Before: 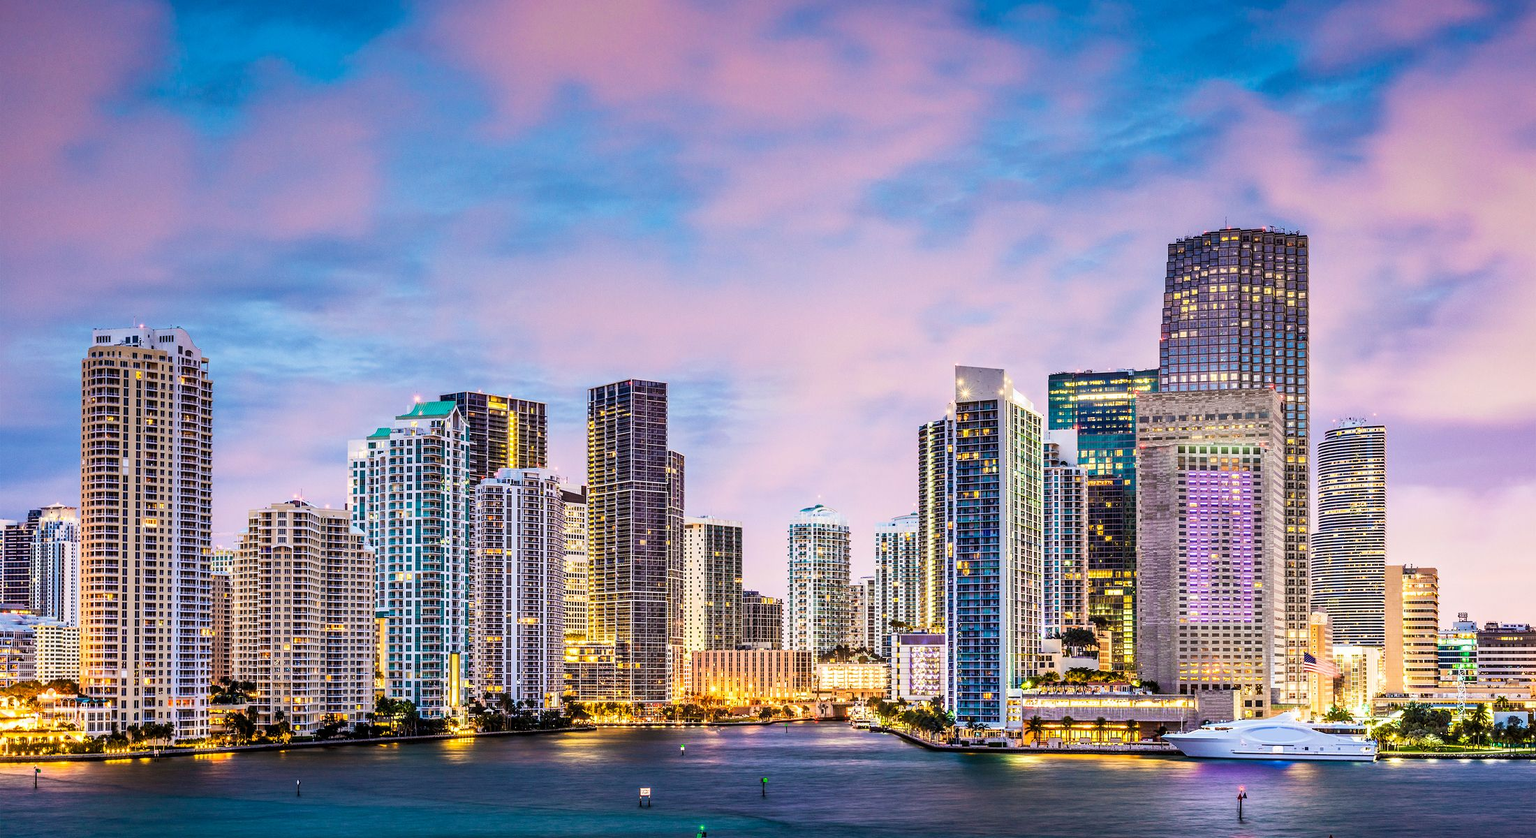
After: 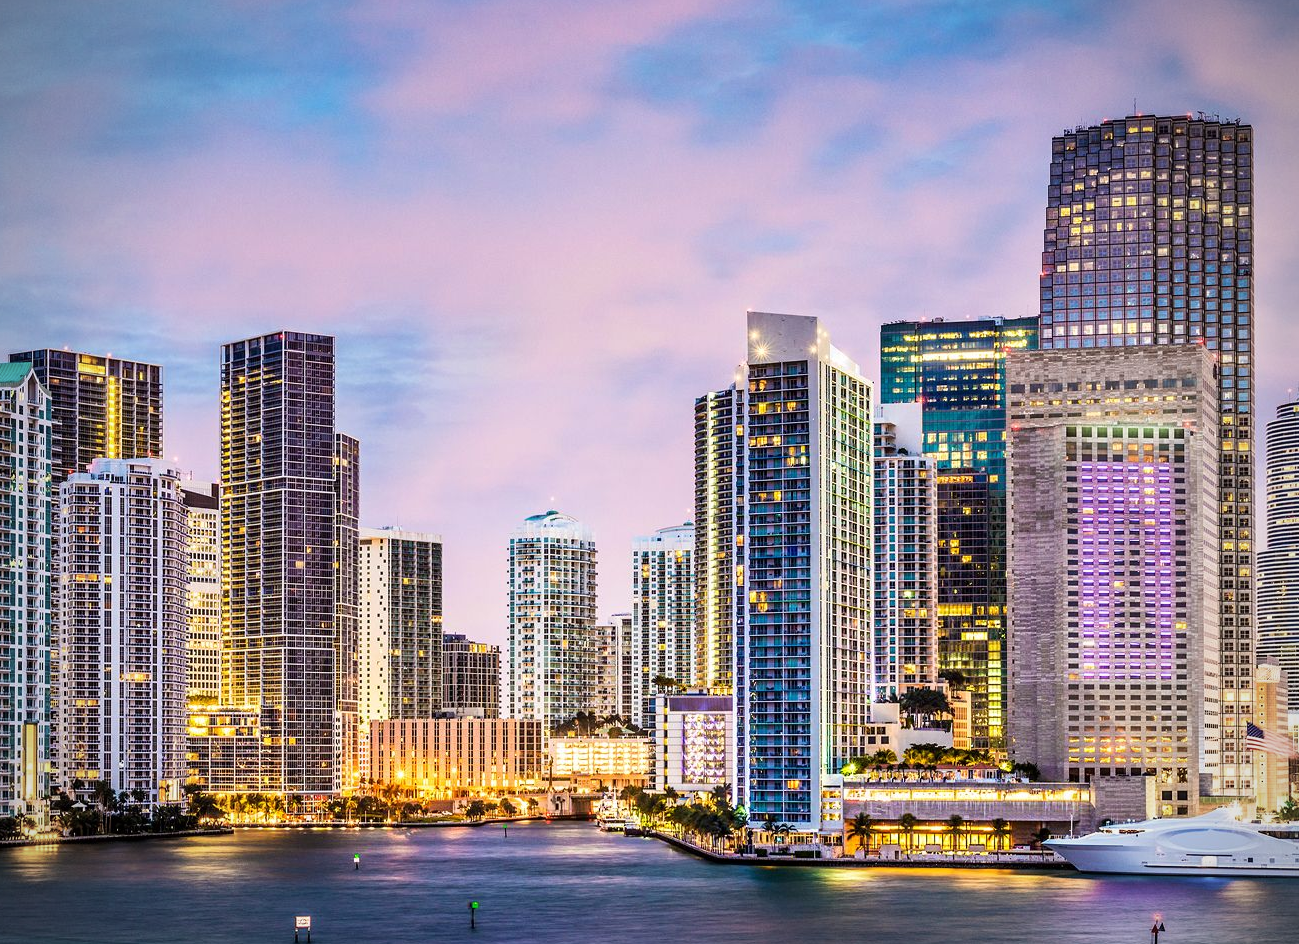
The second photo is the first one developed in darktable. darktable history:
vignetting: on, module defaults
crop and rotate: left 28.256%, top 17.734%, right 12.656%, bottom 3.573%
